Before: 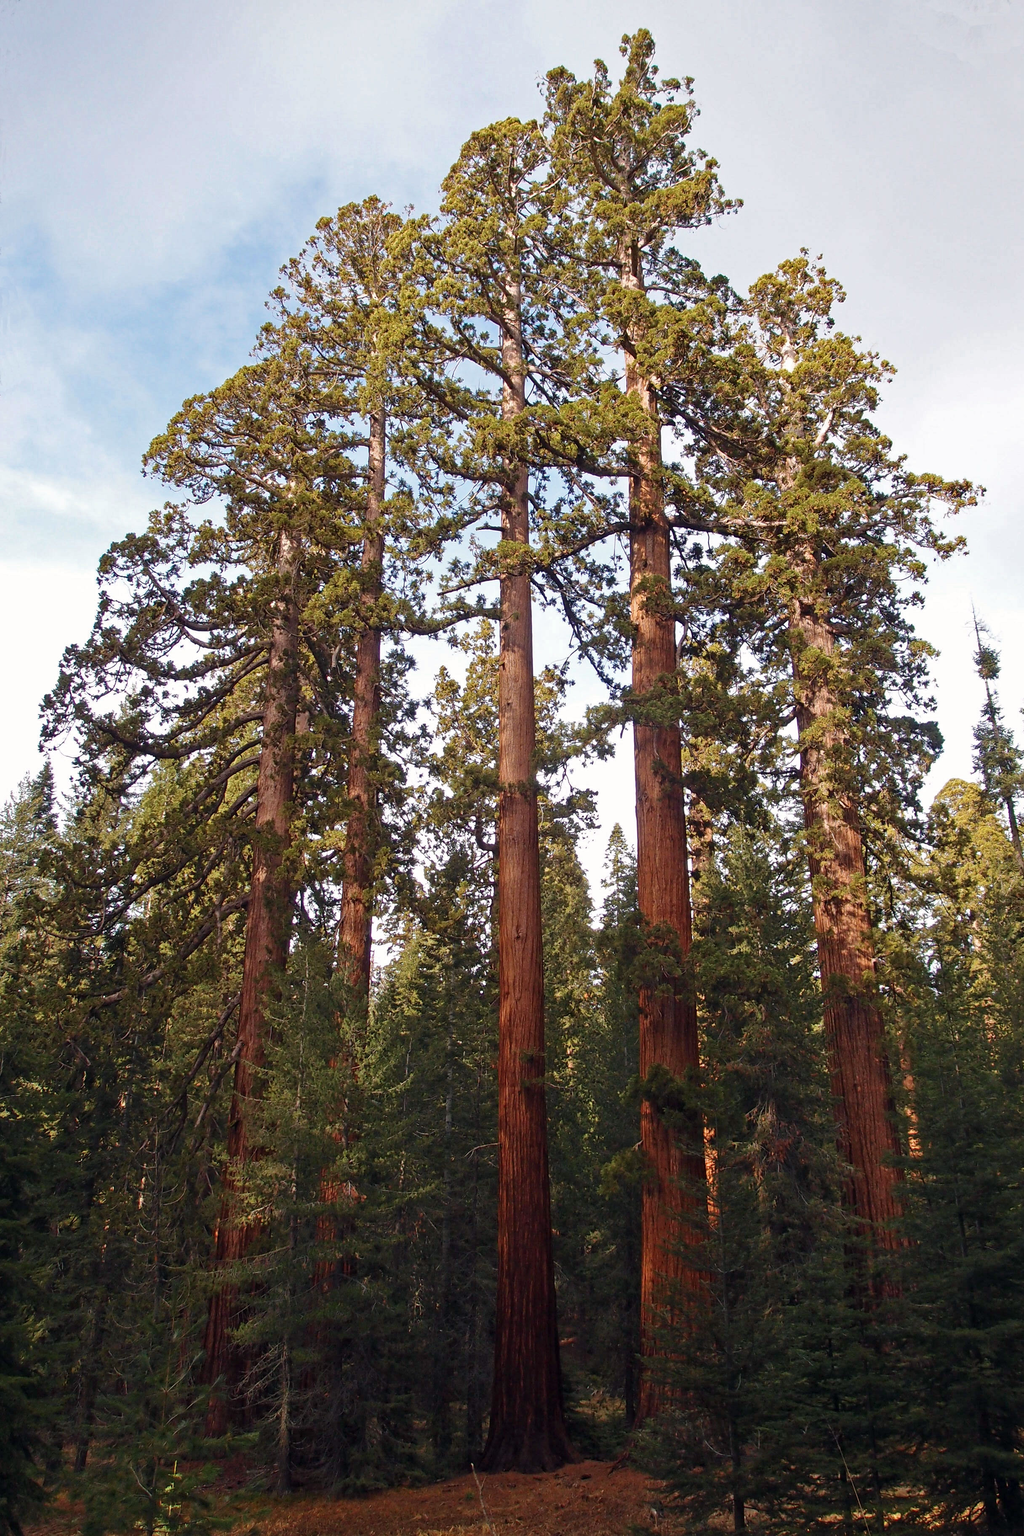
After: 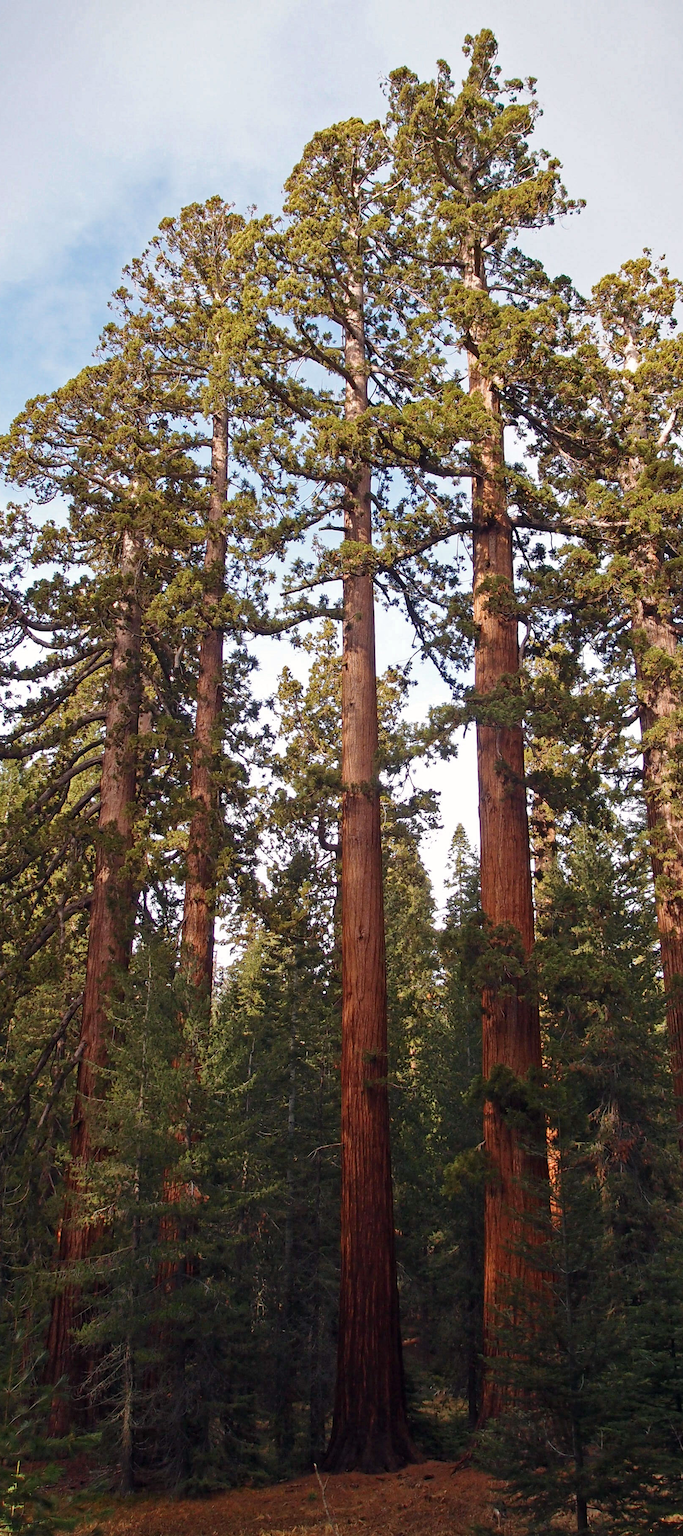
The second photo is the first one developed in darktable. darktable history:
crop: left 15.408%, right 17.828%
tone equalizer: edges refinement/feathering 500, mask exposure compensation -1.57 EV, preserve details guided filter
